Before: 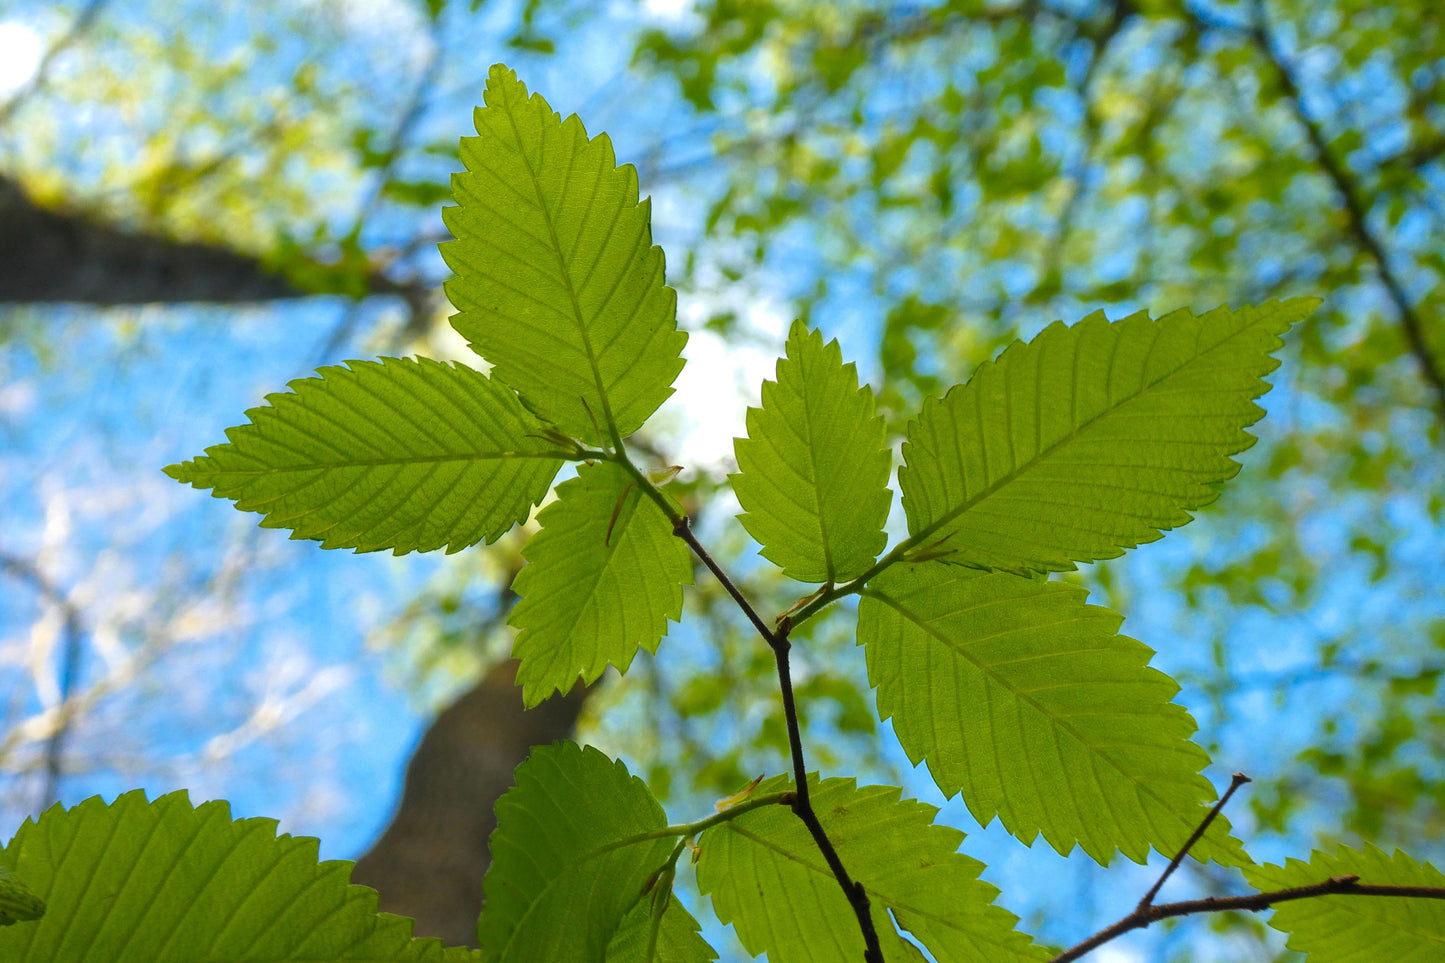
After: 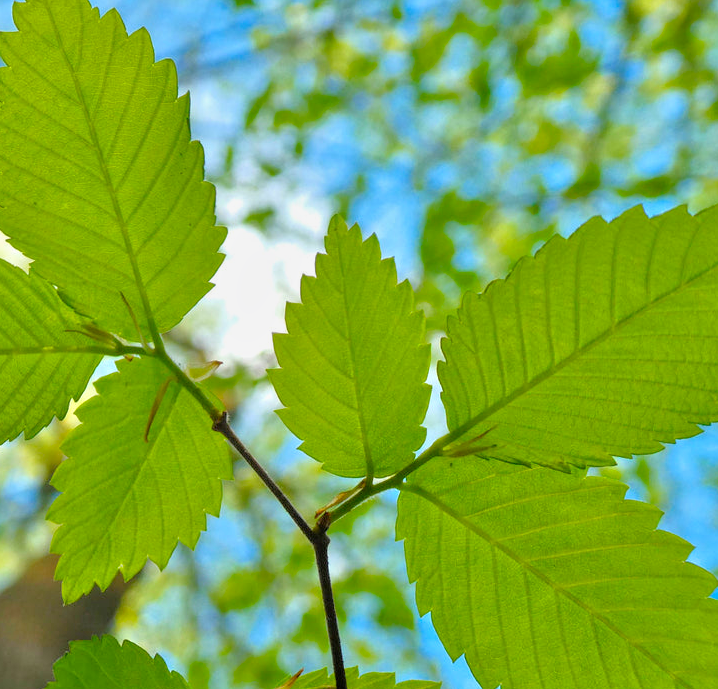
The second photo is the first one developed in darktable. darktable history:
crop: left 31.925%, top 10.993%, right 18.332%, bottom 17.448%
color correction: highlights b* -0.041, saturation 1.14
tone equalizer: -7 EV 0.143 EV, -6 EV 0.596 EV, -5 EV 1.17 EV, -4 EV 1.32 EV, -3 EV 1.13 EV, -2 EV 0.6 EV, -1 EV 0.157 EV, mask exposure compensation -0.514 EV
exposure: black level correction 0.001, exposure -0.201 EV, compensate highlight preservation false
